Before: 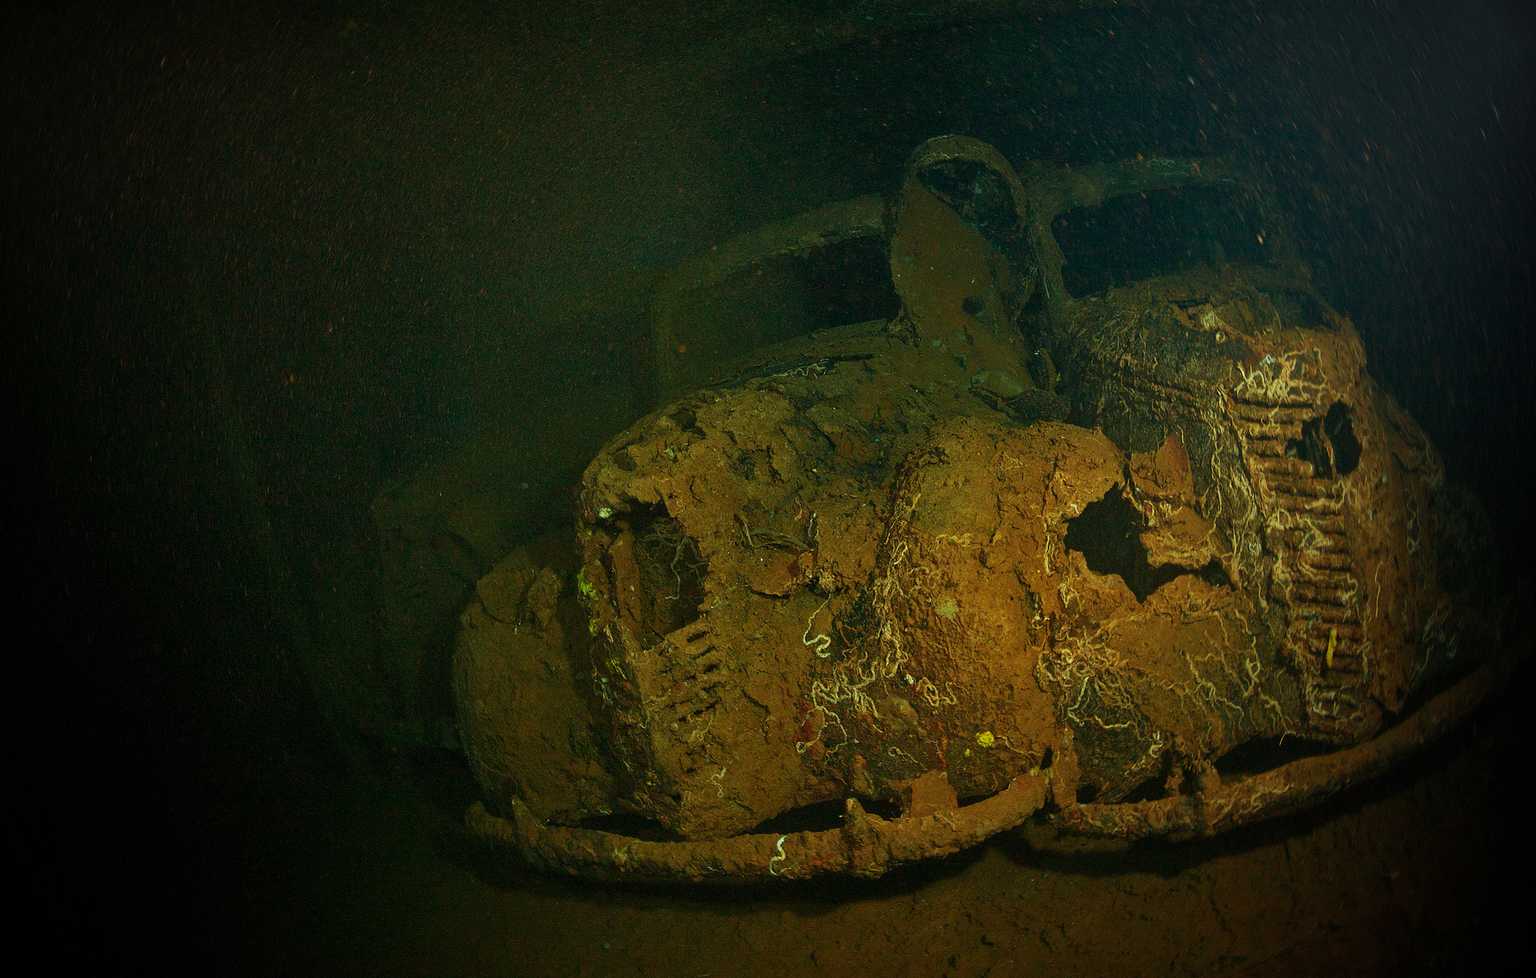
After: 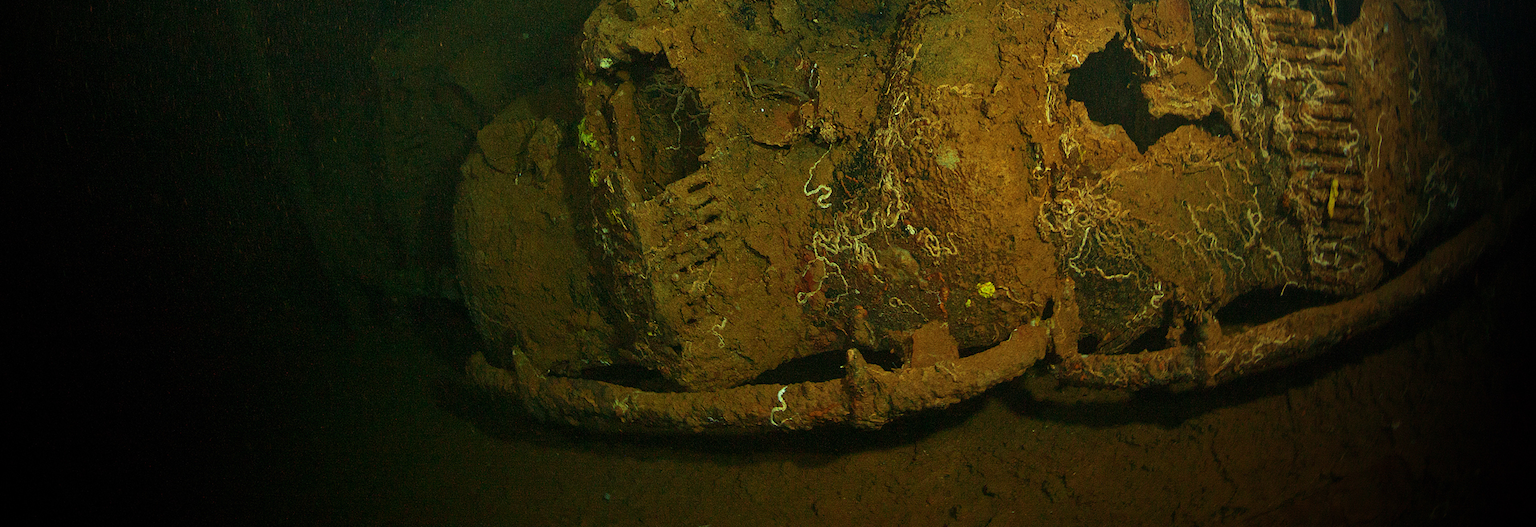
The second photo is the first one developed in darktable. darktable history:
crop and rotate: top 46.034%, right 0.067%
vignetting: fall-off start 97.16%, brightness -0.592, saturation 0, width/height ratio 1.179
